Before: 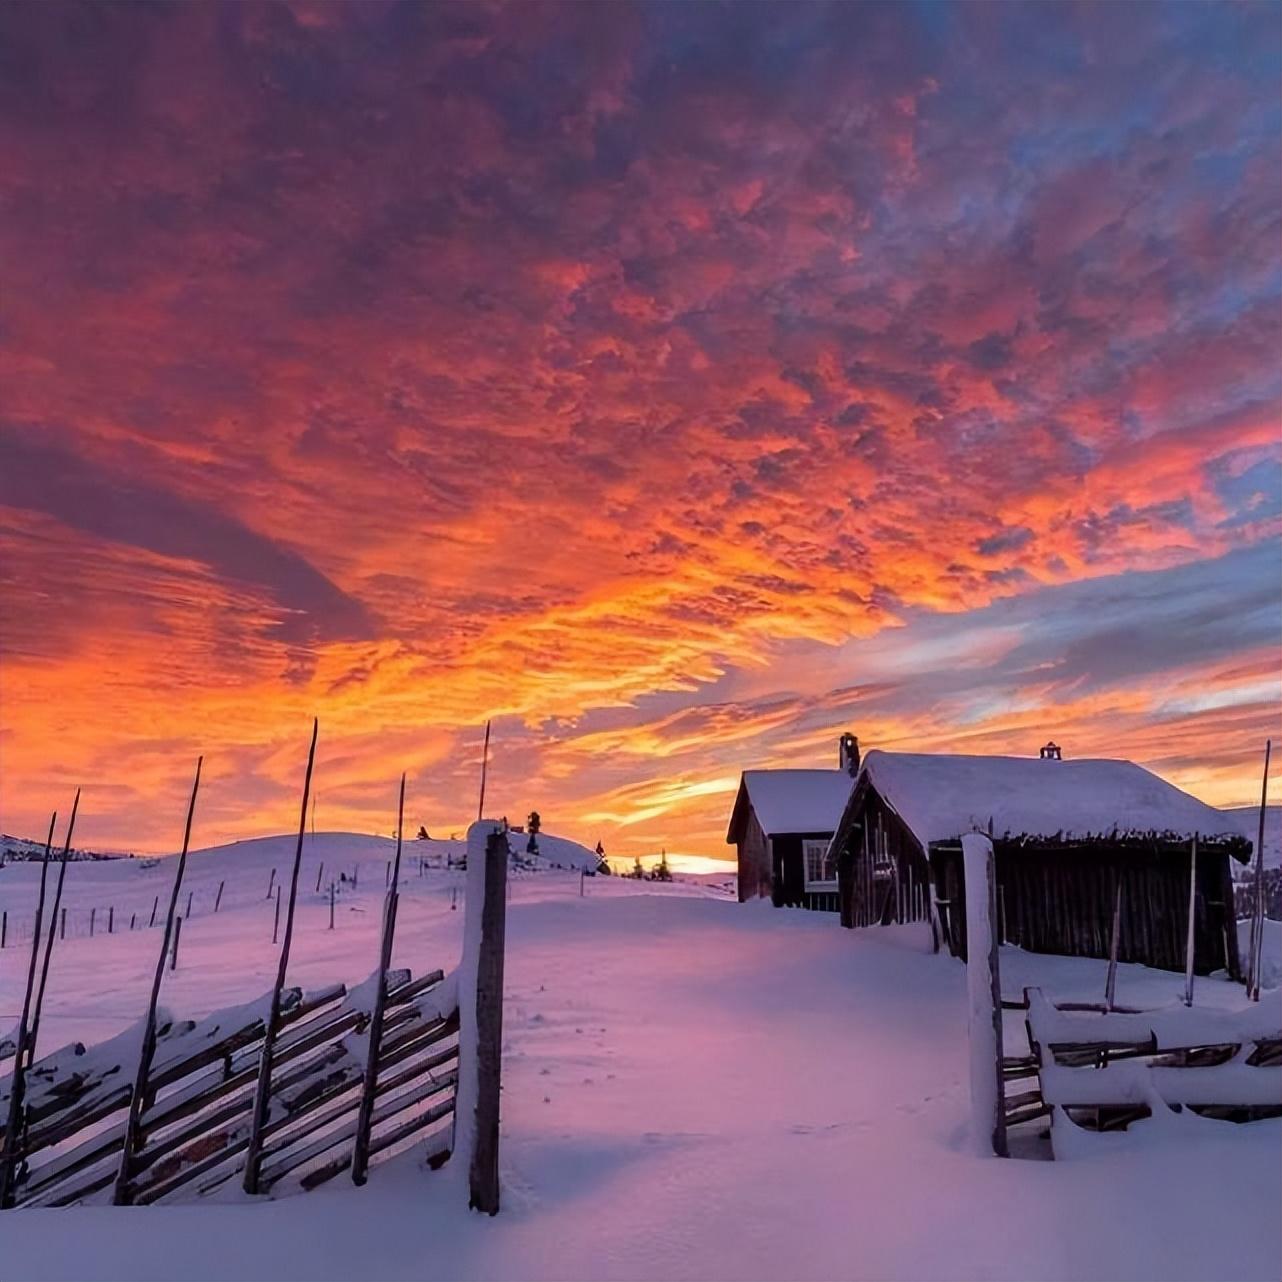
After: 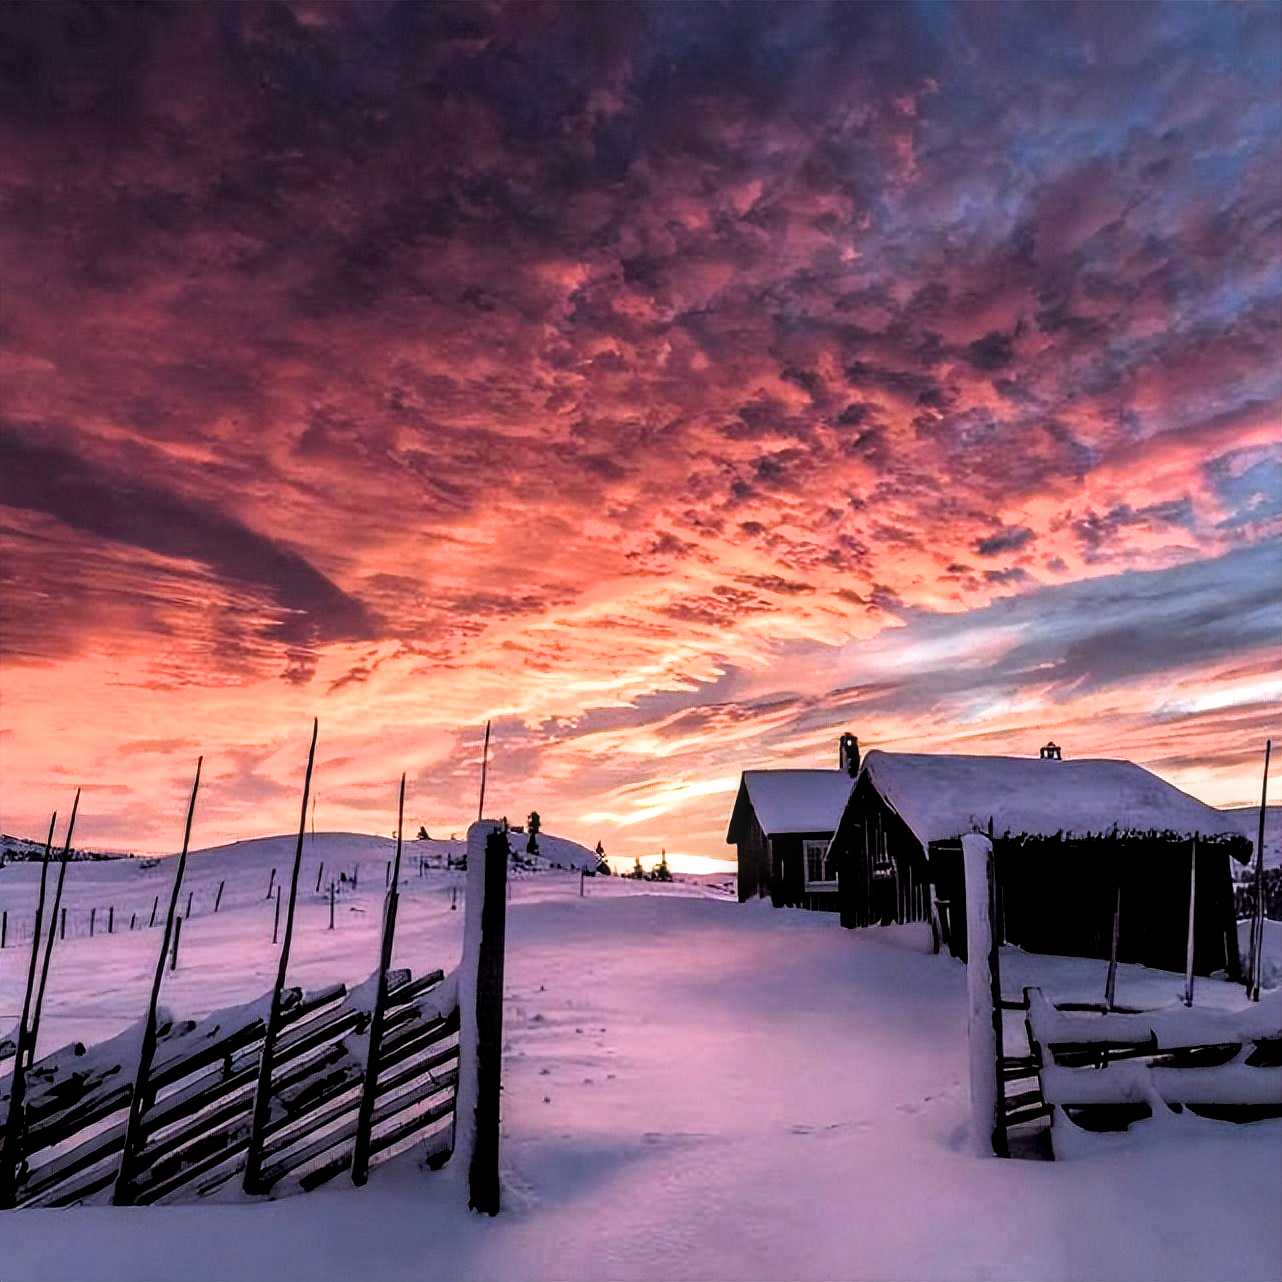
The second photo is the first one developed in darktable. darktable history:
filmic rgb: black relative exposure -8.18 EV, white relative exposure 2.21 EV, hardness 7.15, latitude 85.85%, contrast 1.704, highlights saturation mix -3.67%, shadows ↔ highlights balance -2.11%
local contrast: on, module defaults
